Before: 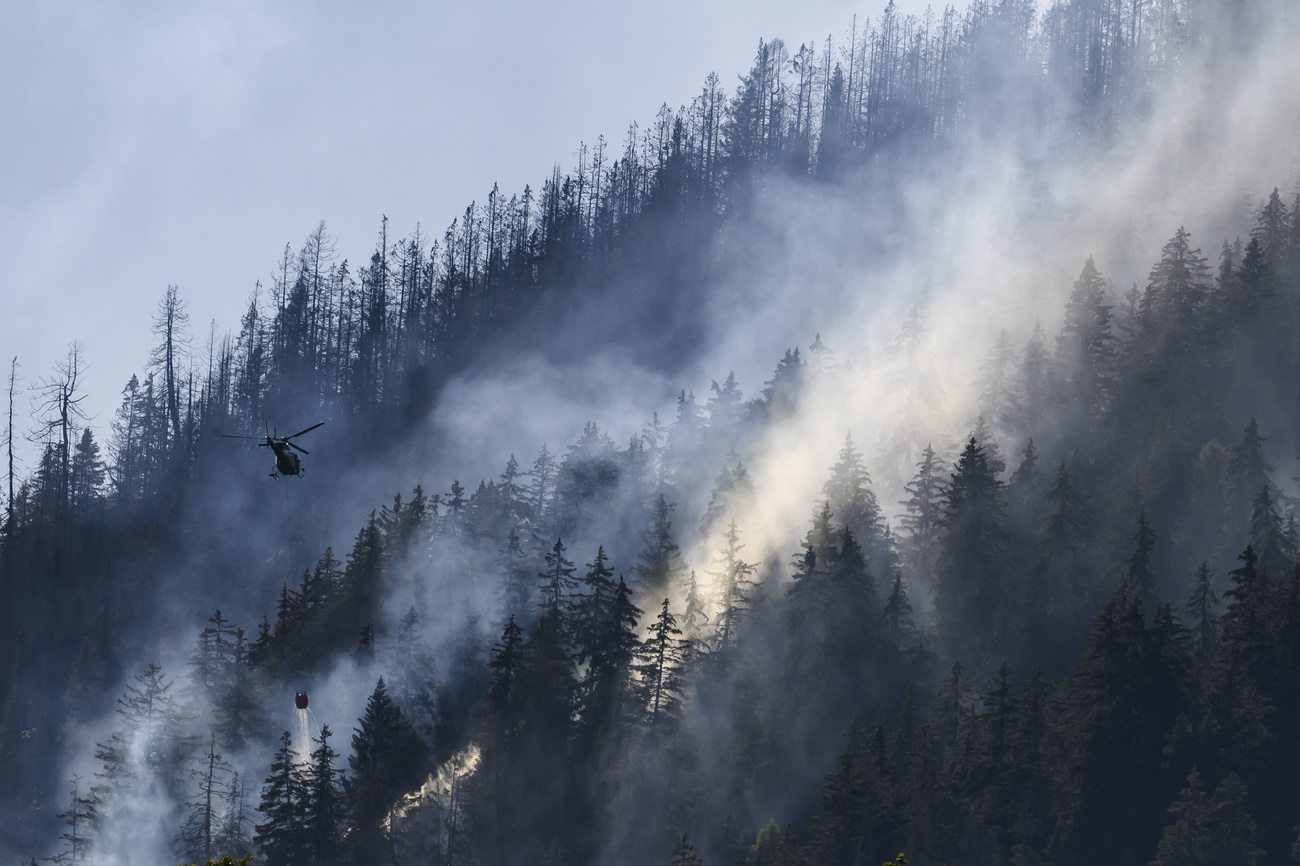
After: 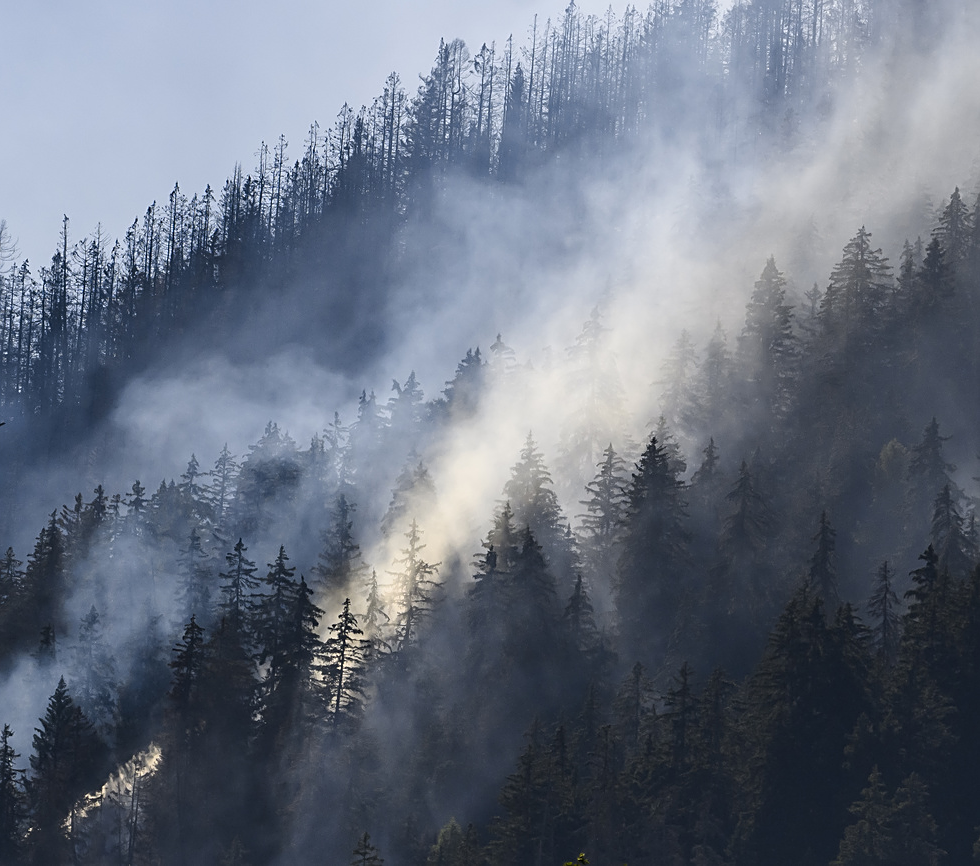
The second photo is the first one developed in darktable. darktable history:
crop and rotate: left 24.573%
sharpen: on, module defaults
